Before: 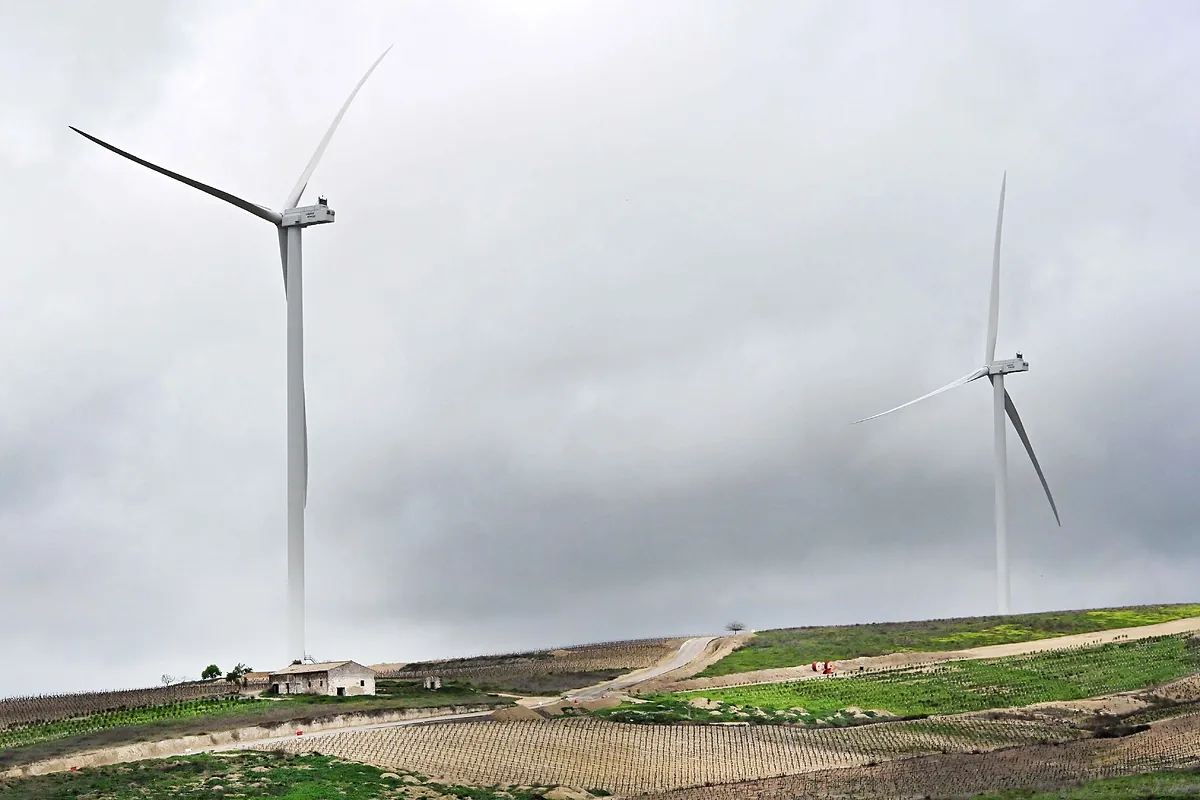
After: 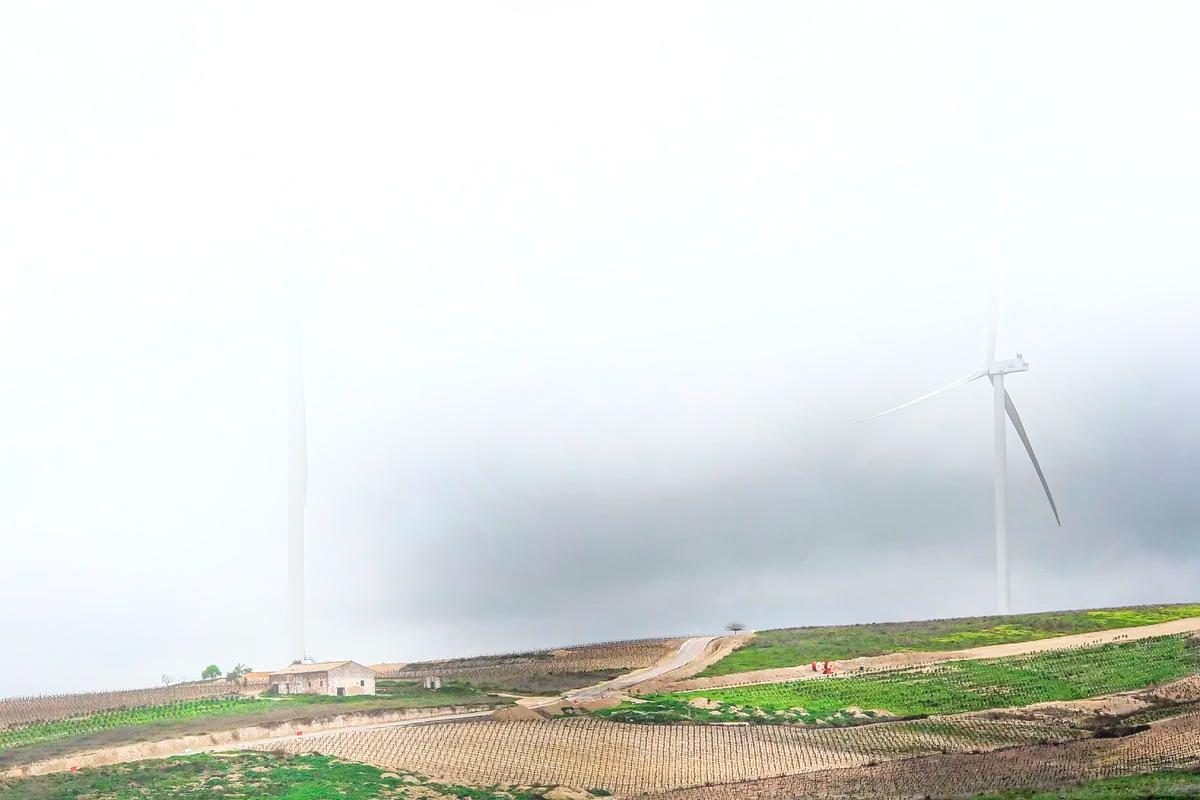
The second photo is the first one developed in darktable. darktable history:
local contrast: on, module defaults
bloom: on, module defaults
